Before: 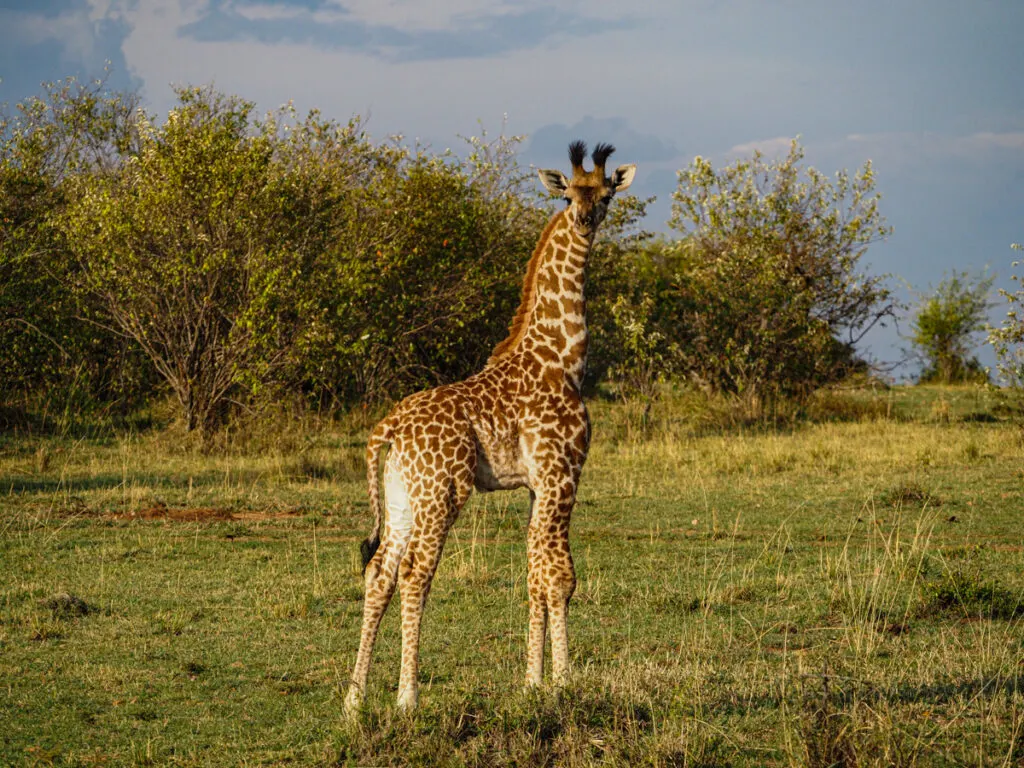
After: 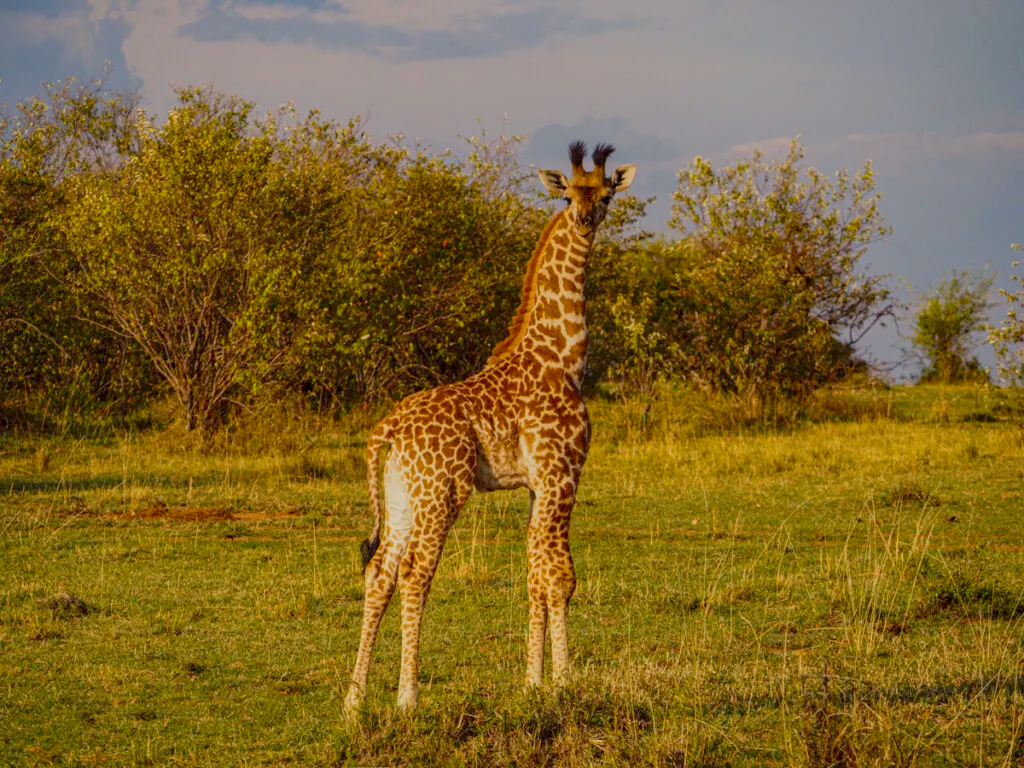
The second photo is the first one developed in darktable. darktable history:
color balance rgb: power › chroma 1.033%, power › hue 27.49°, highlights gain › chroma 2.042%, highlights gain › hue 65.79°, perceptual saturation grading › global saturation 19.666%, contrast -29.472%
local contrast: on, module defaults
